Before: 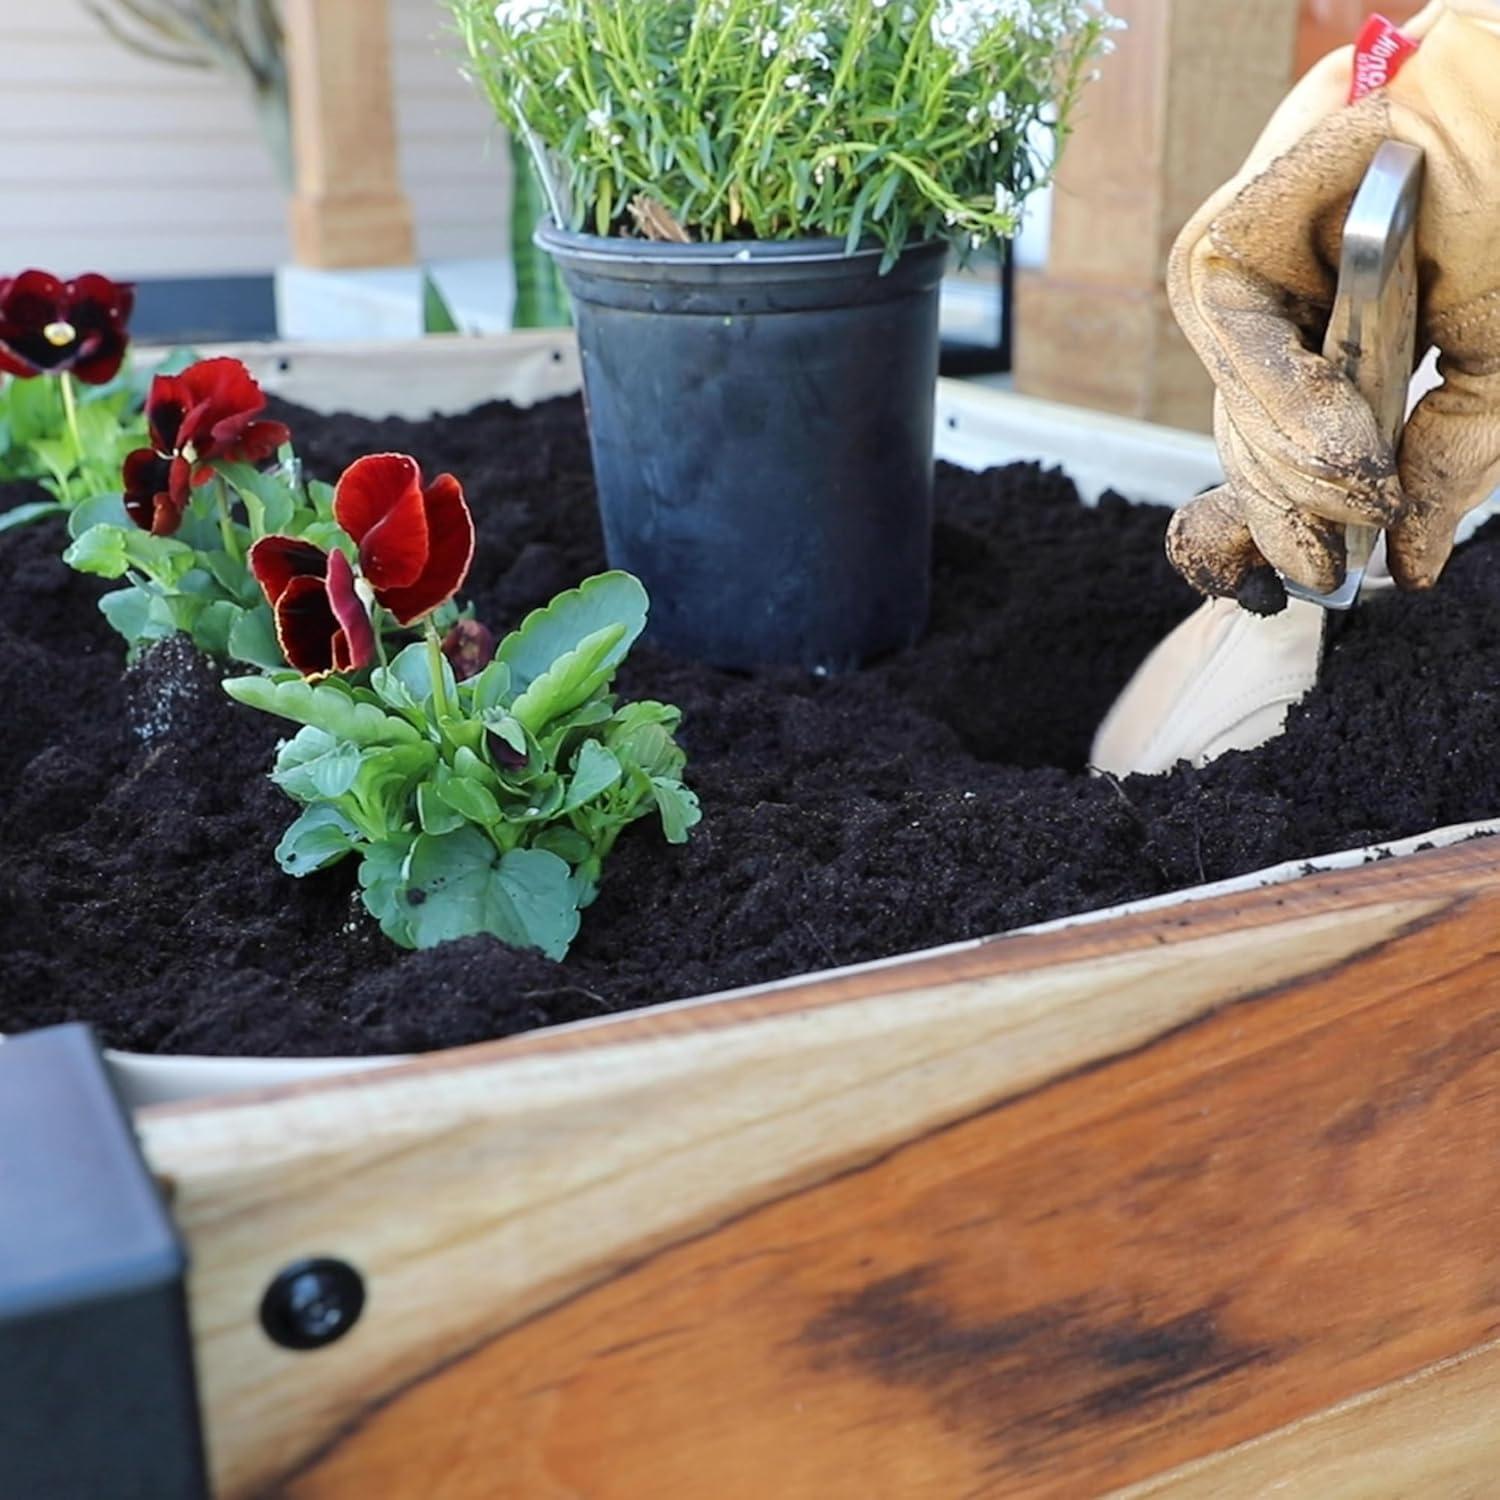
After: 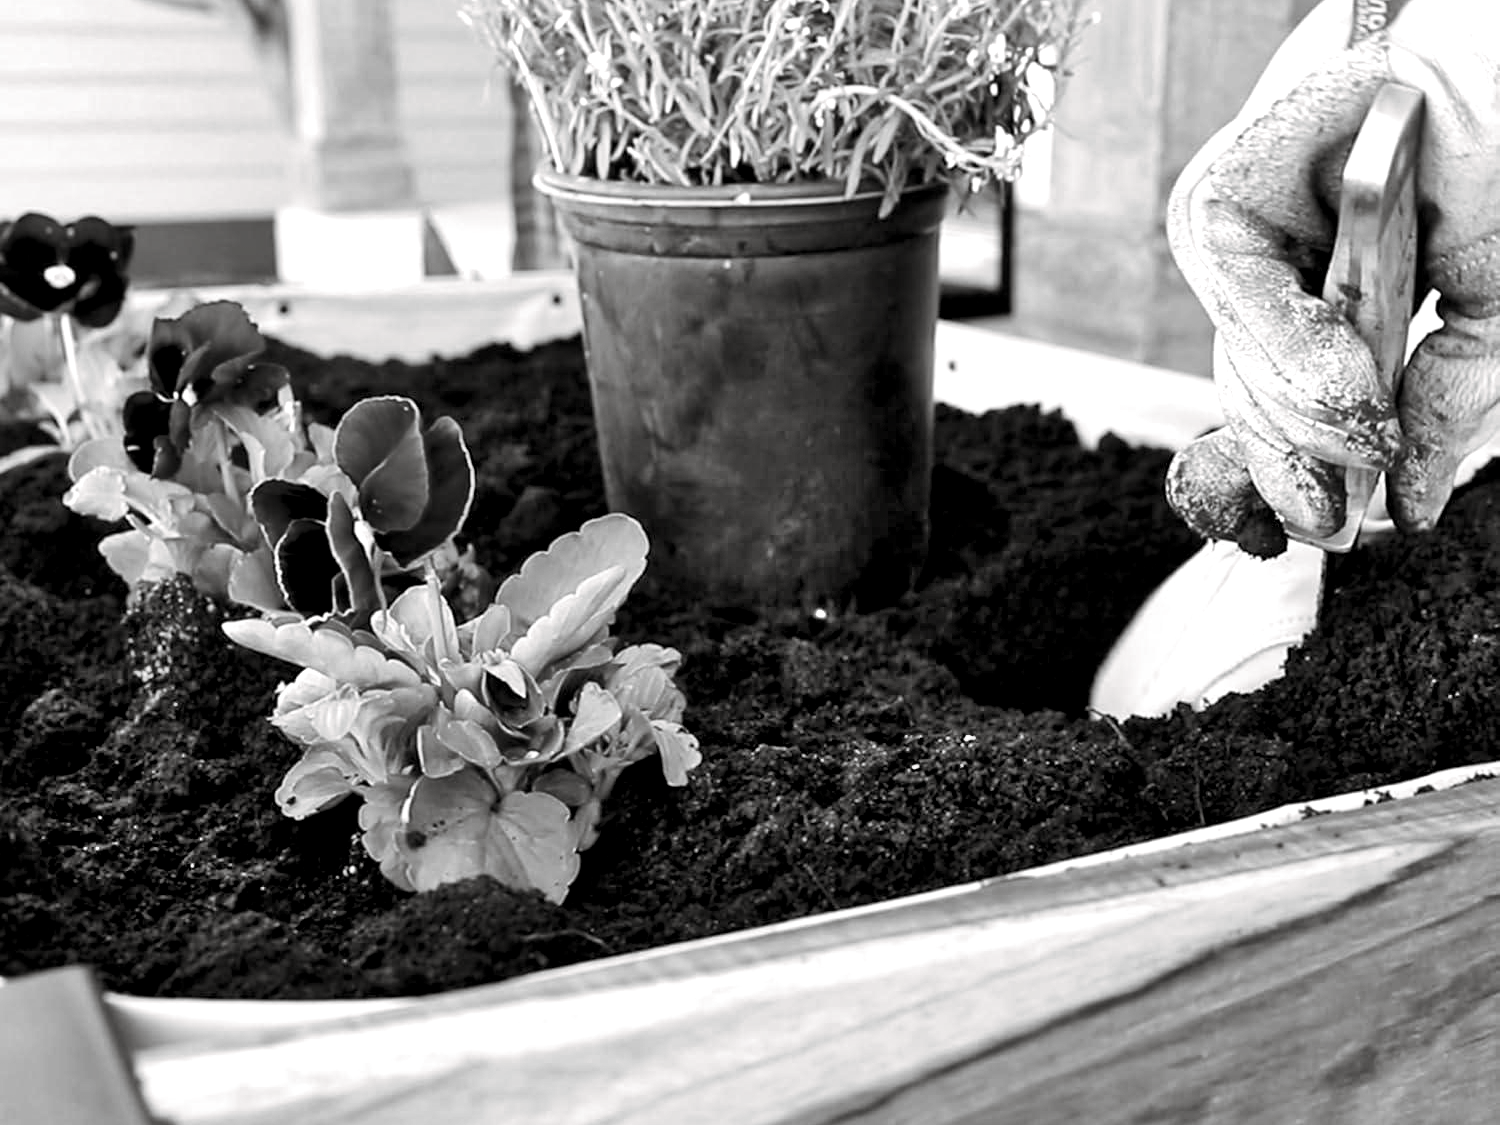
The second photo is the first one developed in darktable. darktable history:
crop: top 3.857%, bottom 21.132%
monochrome: a -3.63, b -0.465
local contrast: mode bilateral grid, contrast 20, coarseness 50, detail 141%, midtone range 0.2
contrast brightness saturation: contrast 0.16, saturation 0.32
exposure: black level correction 0.007, exposure 0.159 EV, compensate highlight preservation false
shadows and highlights: radius 44.78, white point adjustment 6.64, compress 79.65%, highlights color adjustment 78.42%, soften with gaussian
split-toning: shadows › hue 36°, shadows › saturation 0.05, highlights › hue 10.8°, highlights › saturation 0.15, compress 40%
